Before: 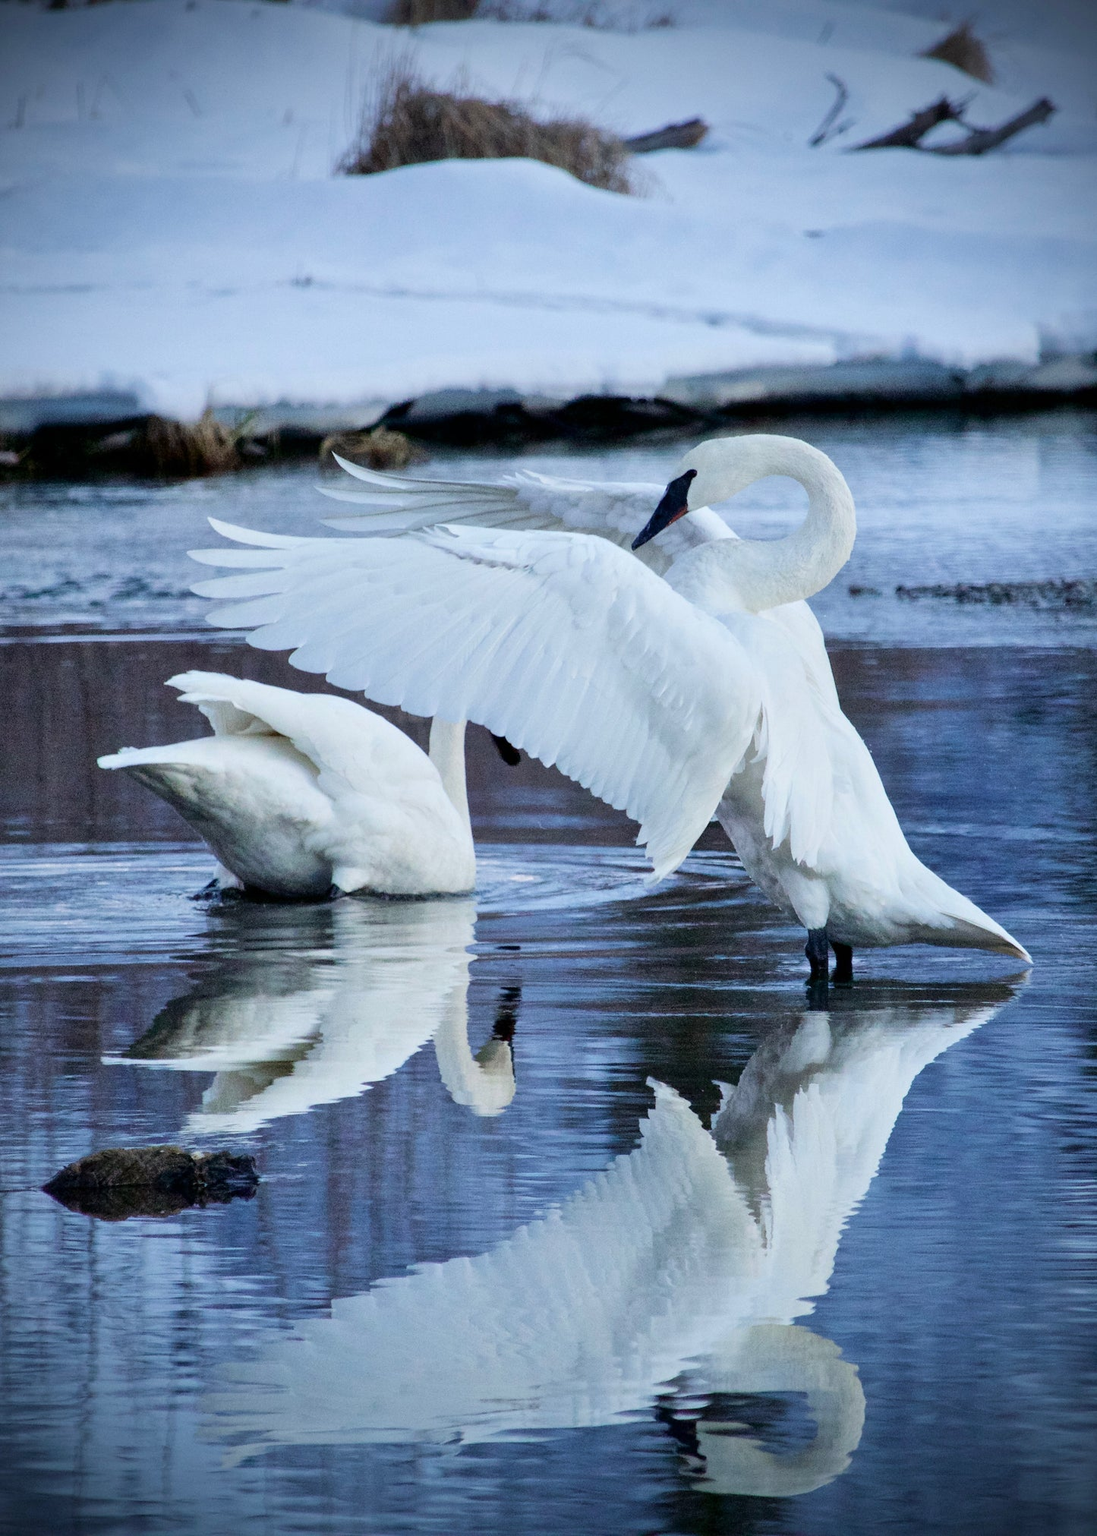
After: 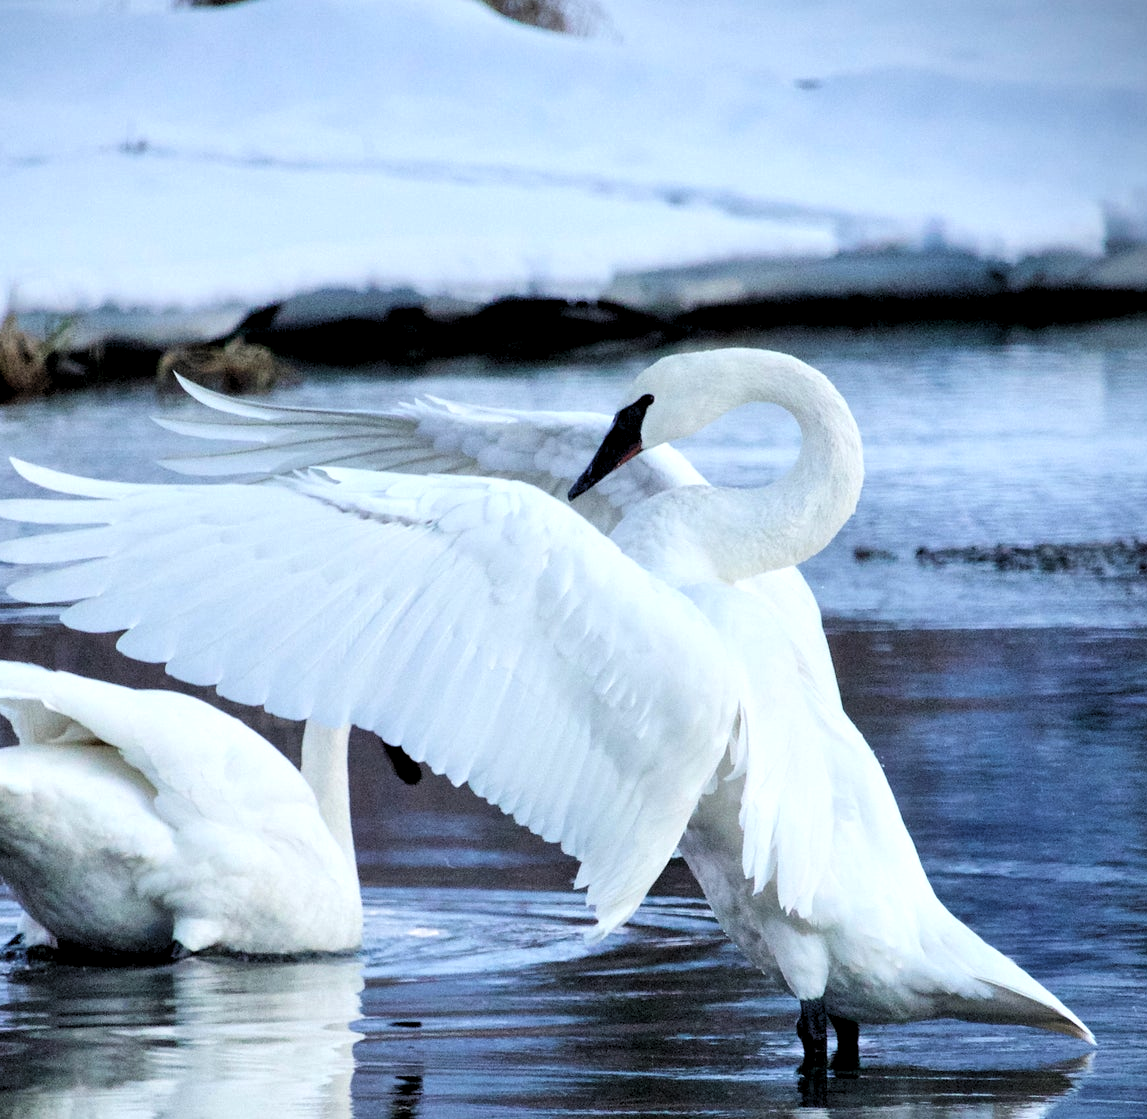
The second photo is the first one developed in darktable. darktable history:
crop: left 18.289%, top 11.109%, right 2.277%, bottom 33.566%
levels: levels [0.055, 0.477, 0.9]
